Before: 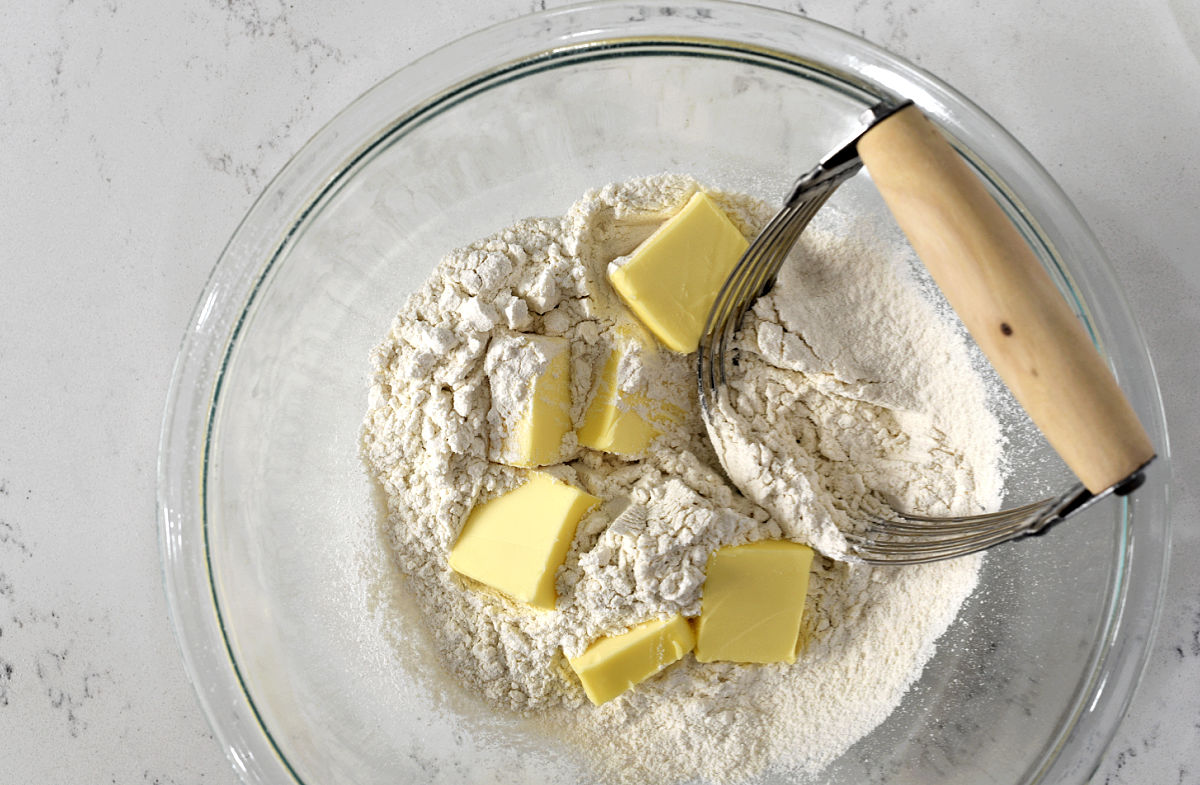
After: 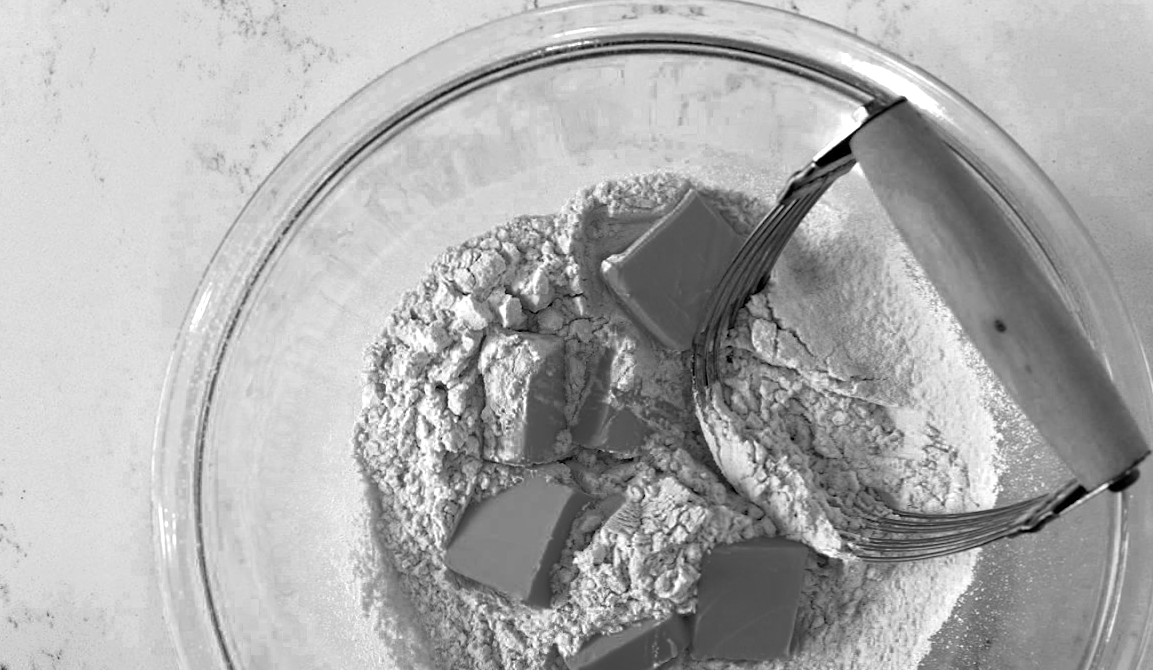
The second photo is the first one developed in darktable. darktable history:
exposure: exposure 0.191 EV, compensate highlight preservation false
crop and rotate: angle 0.2°, left 0.275%, right 3.127%, bottom 14.18%
color zones: curves: ch0 [(0.287, 0.048) (0.493, 0.484) (0.737, 0.816)]; ch1 [(0, 0) (0.143, 0) (0.286, 0) (0.429, 0) (0.571, 0) (0.714, 0) (0.857, 0)]
